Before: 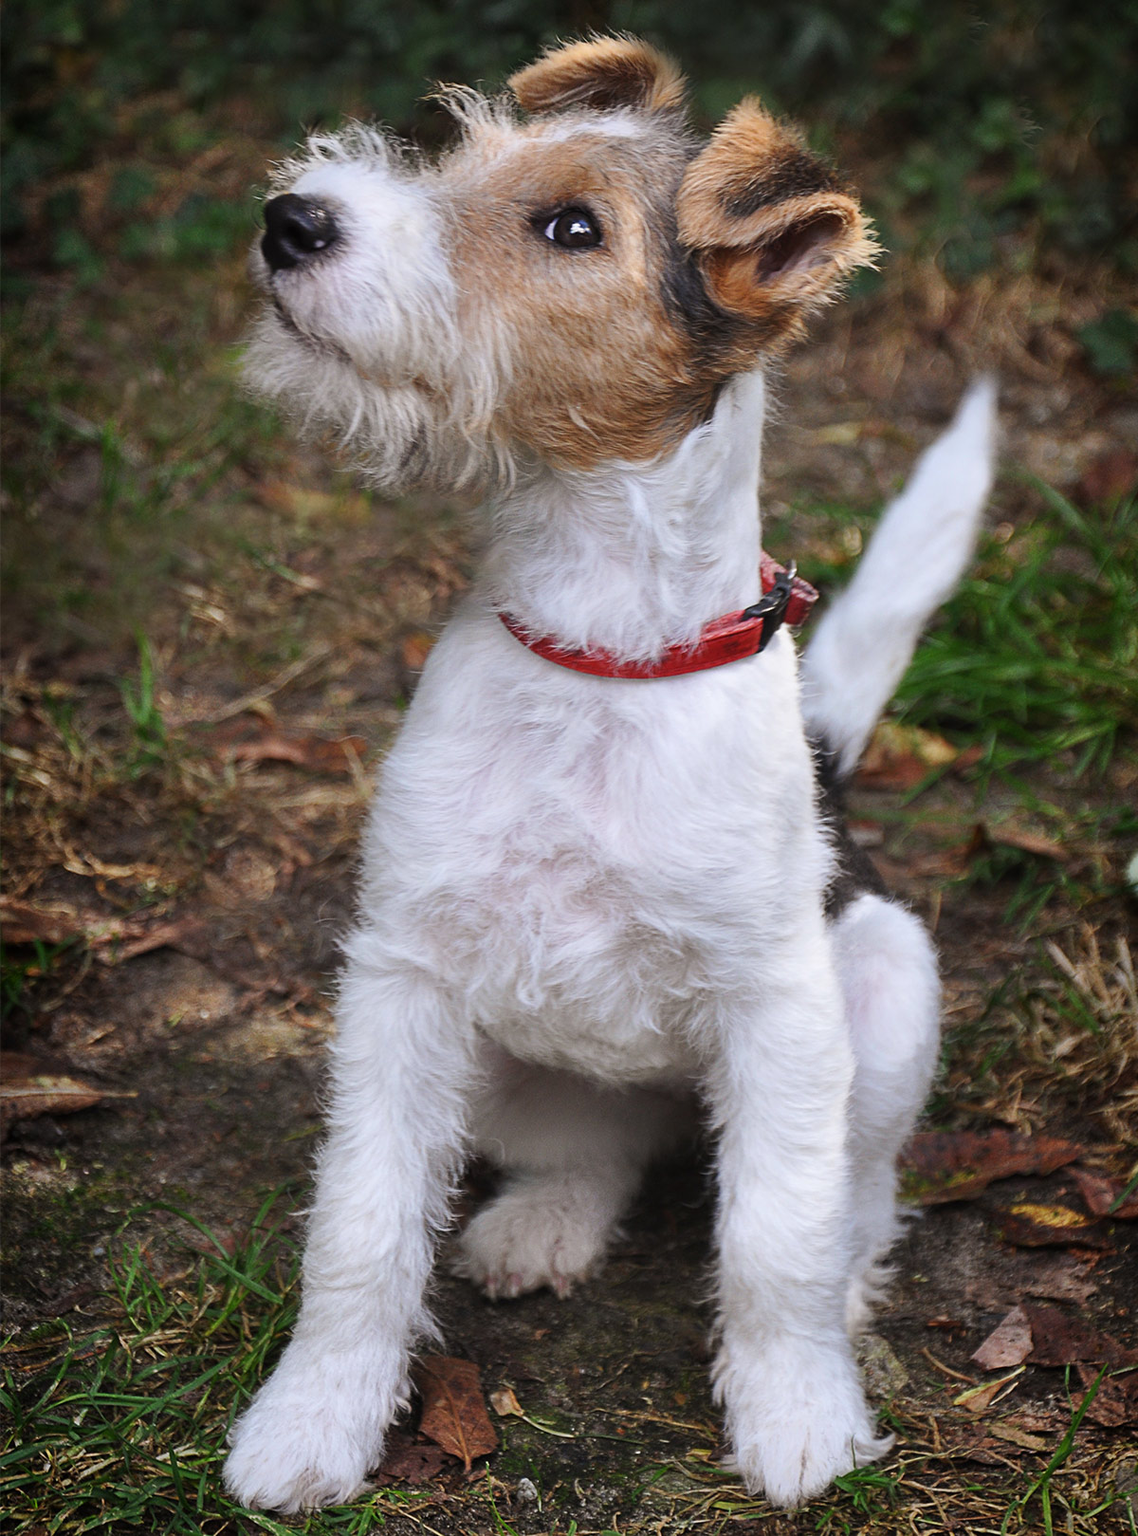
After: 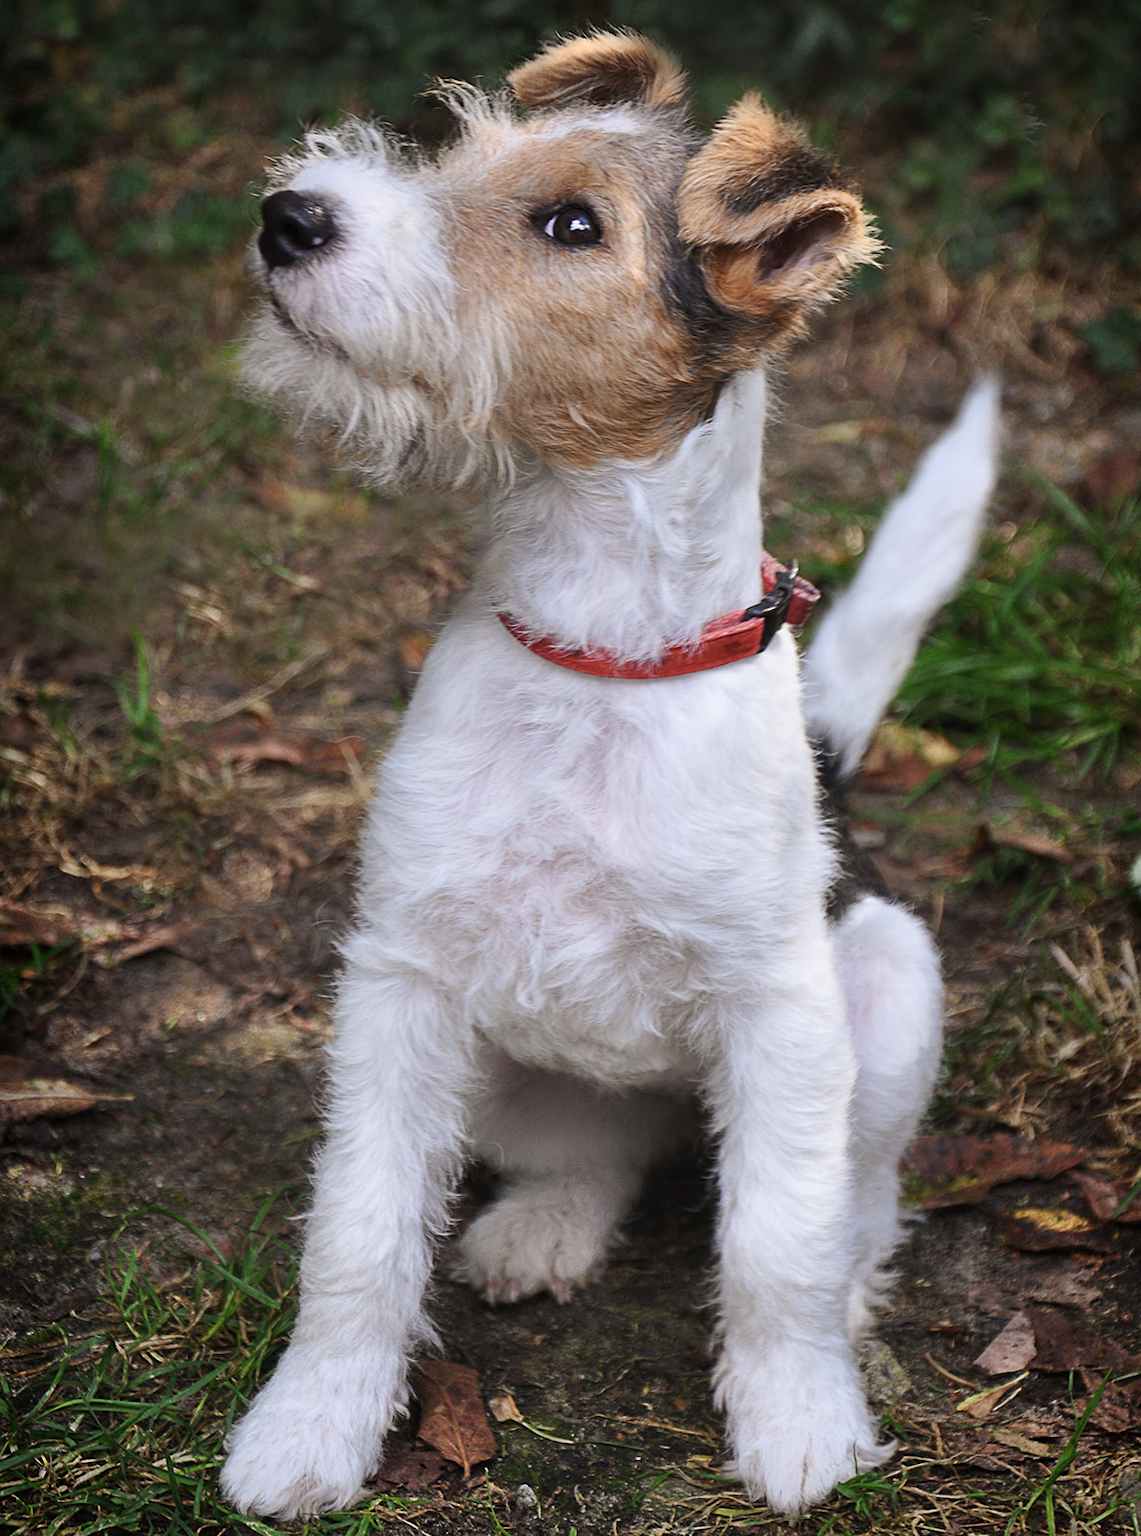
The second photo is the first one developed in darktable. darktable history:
crop and rotate: left 0.454%, top 0.325%, bottom 0.355%
color zones: curves: ch0 [(0, 0.558) (0.143, 0.559) (0.286, 0.529) (0.429, 0.505) (0.571, 0.5) (0.714, 0.5) (0.857, 0.5) (1, 0.558)]; ch1 [(0, 0.469) (0.01, 0.469) (0.12, 0.446) (0.248, 0.469) (0.5, 0.5) (0.748, 0.5) (0.99, 0.469) (1, 0.469)]
